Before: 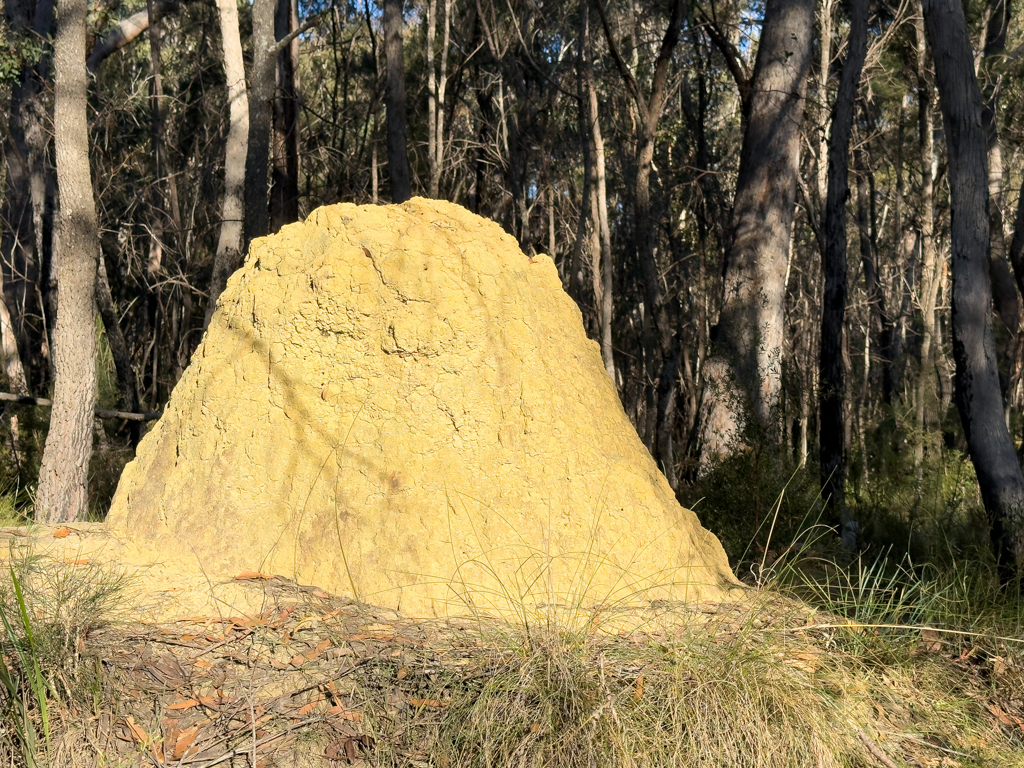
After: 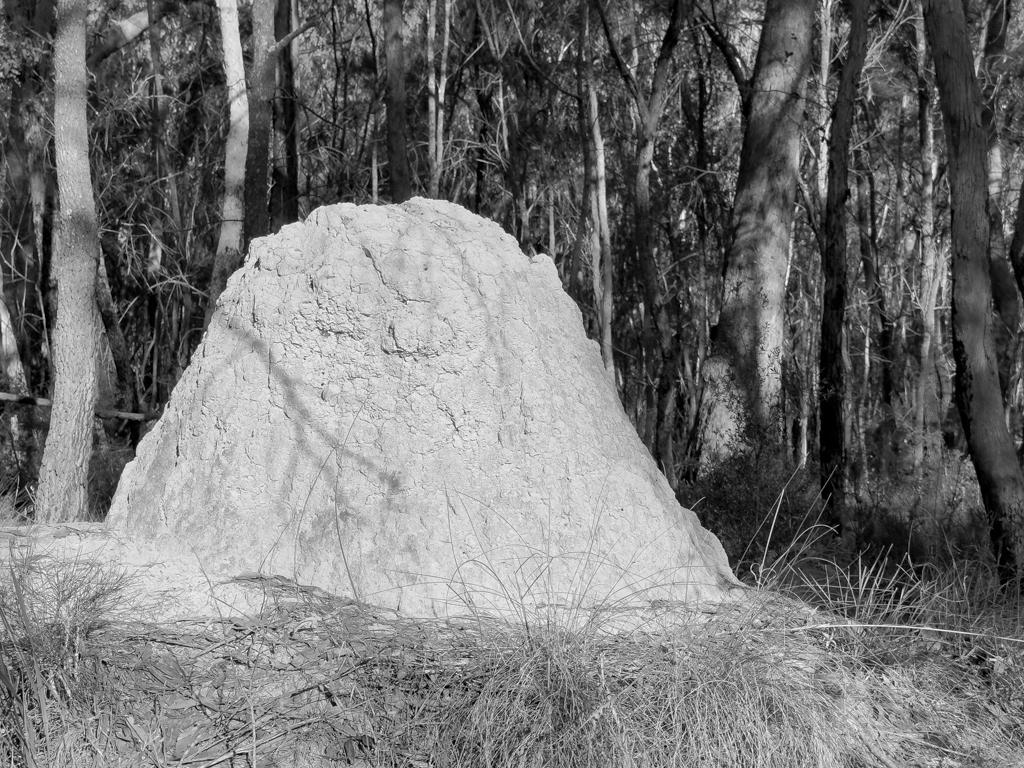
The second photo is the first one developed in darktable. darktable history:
shadows and highlights: on, module defaults
monochrome: a 32, b 64, size 2.3
